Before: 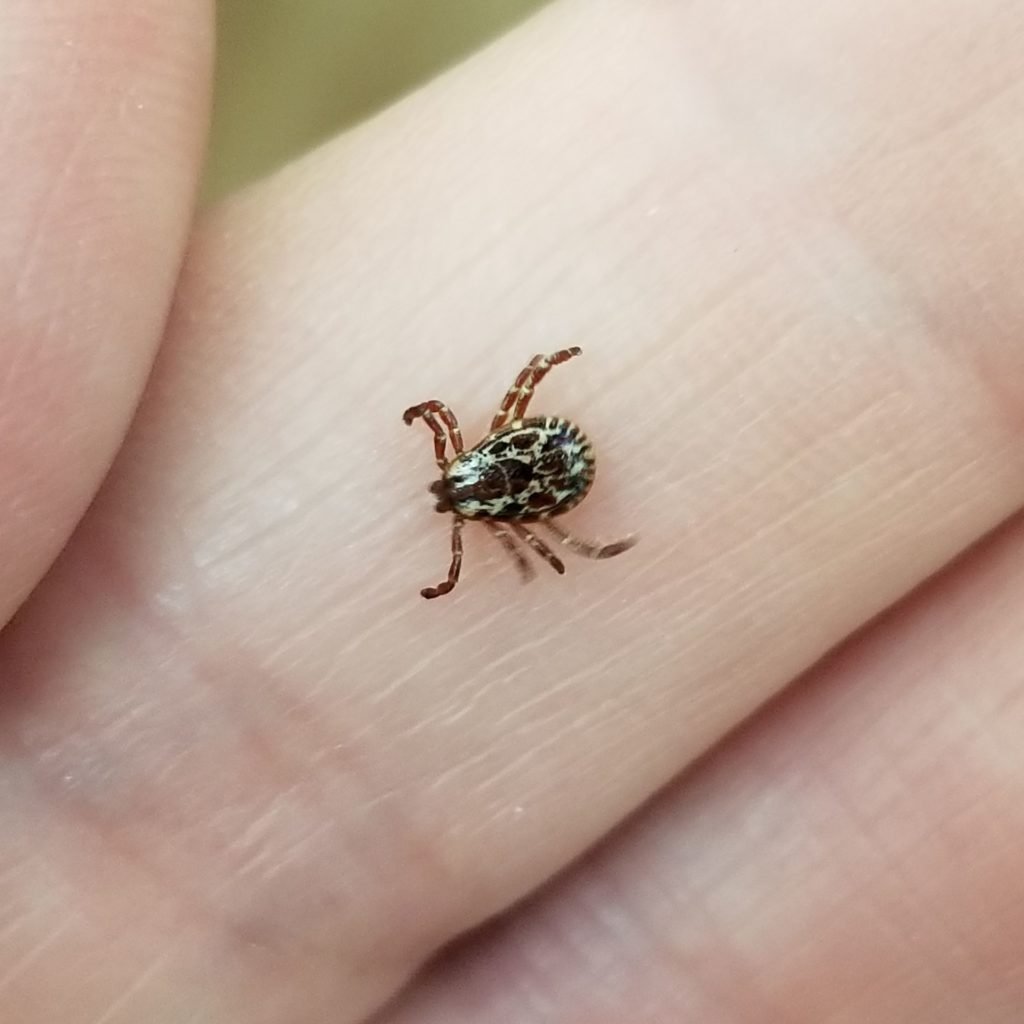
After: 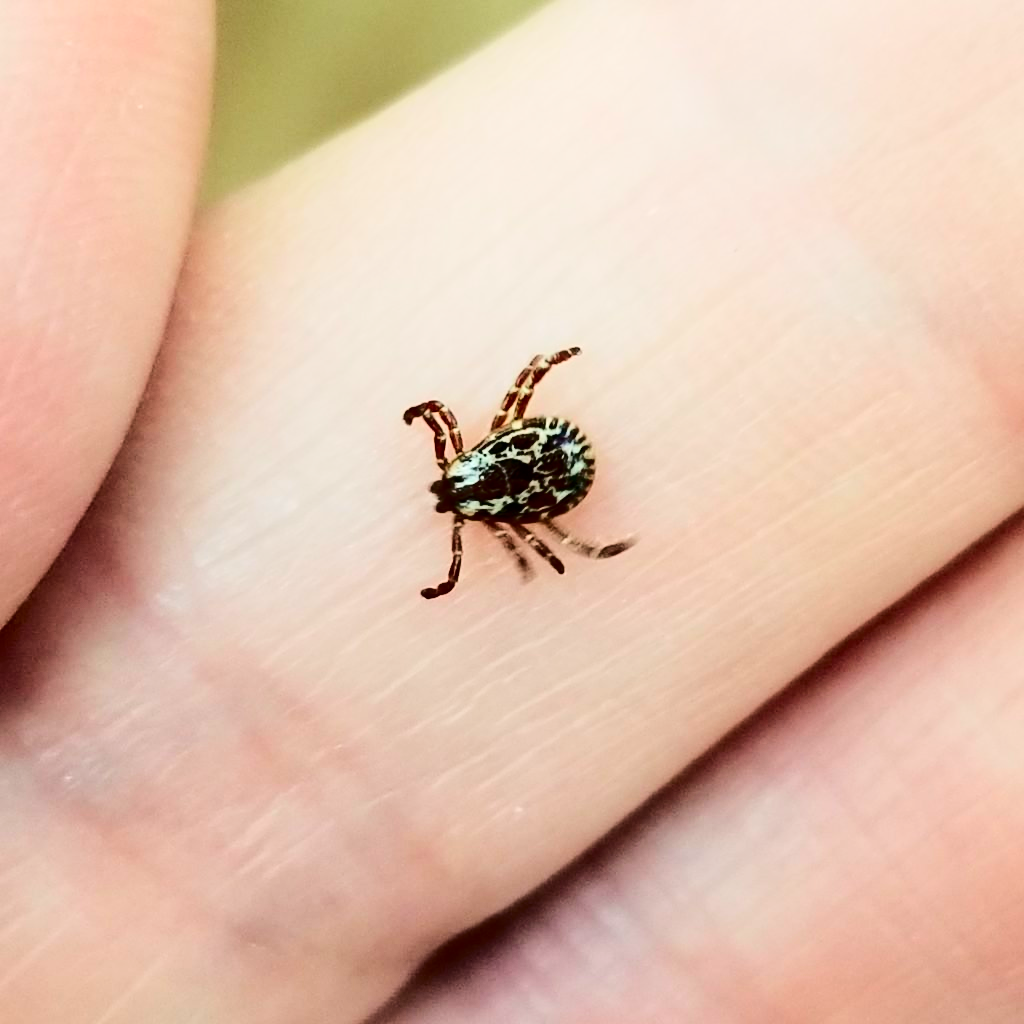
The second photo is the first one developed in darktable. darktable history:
contrast brightness saturation: contrast 0.22, brightness -0.19, saturation 0.24
rgb curve: curves: ch0 [(0, 0) (0.284, 0.292) (0.505, 0.644) (1, 1)], compensate middle gray true
